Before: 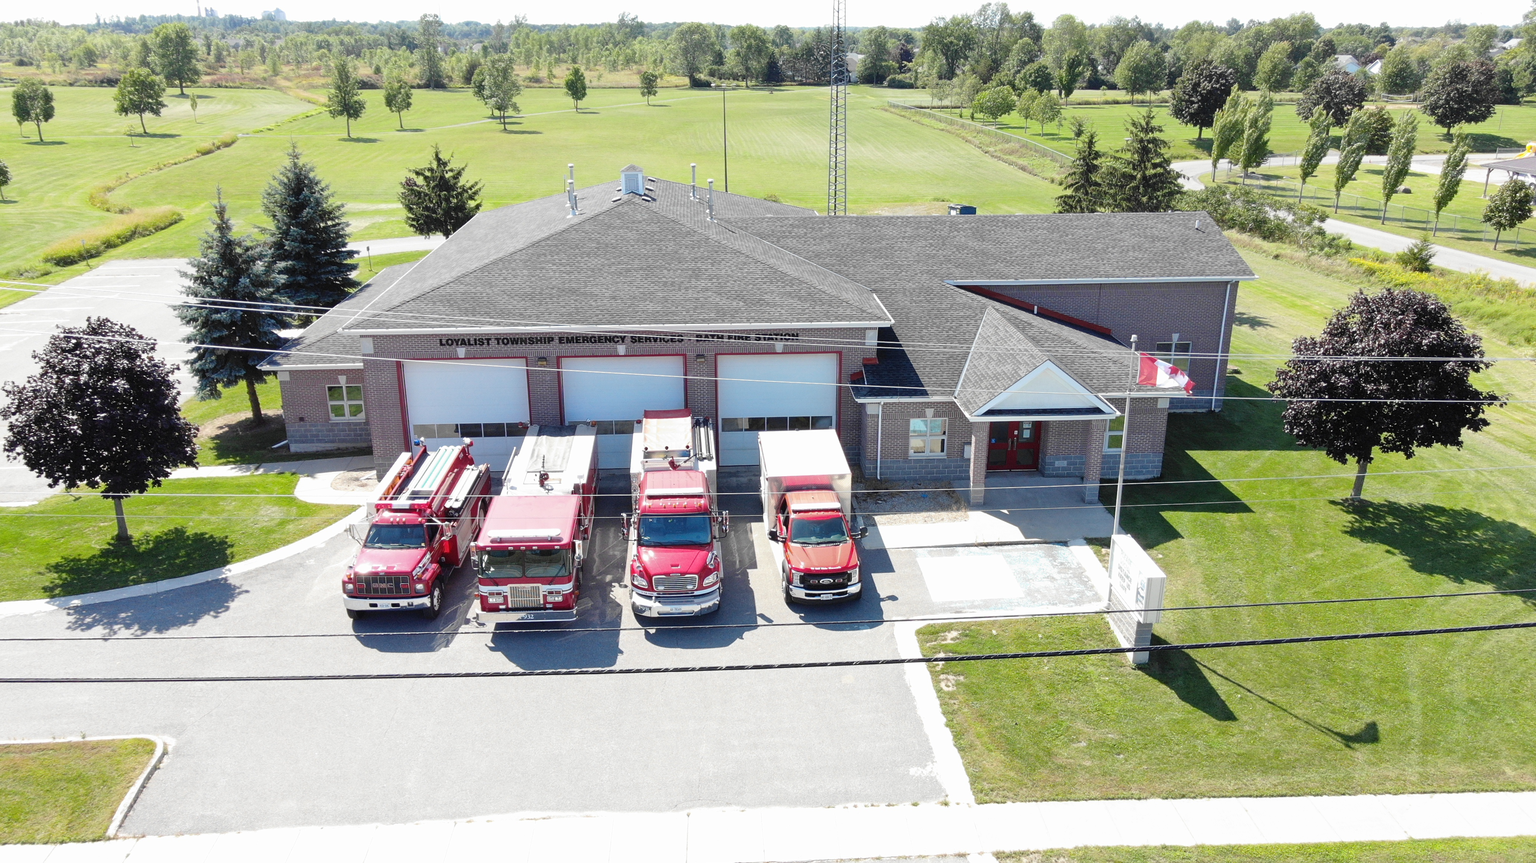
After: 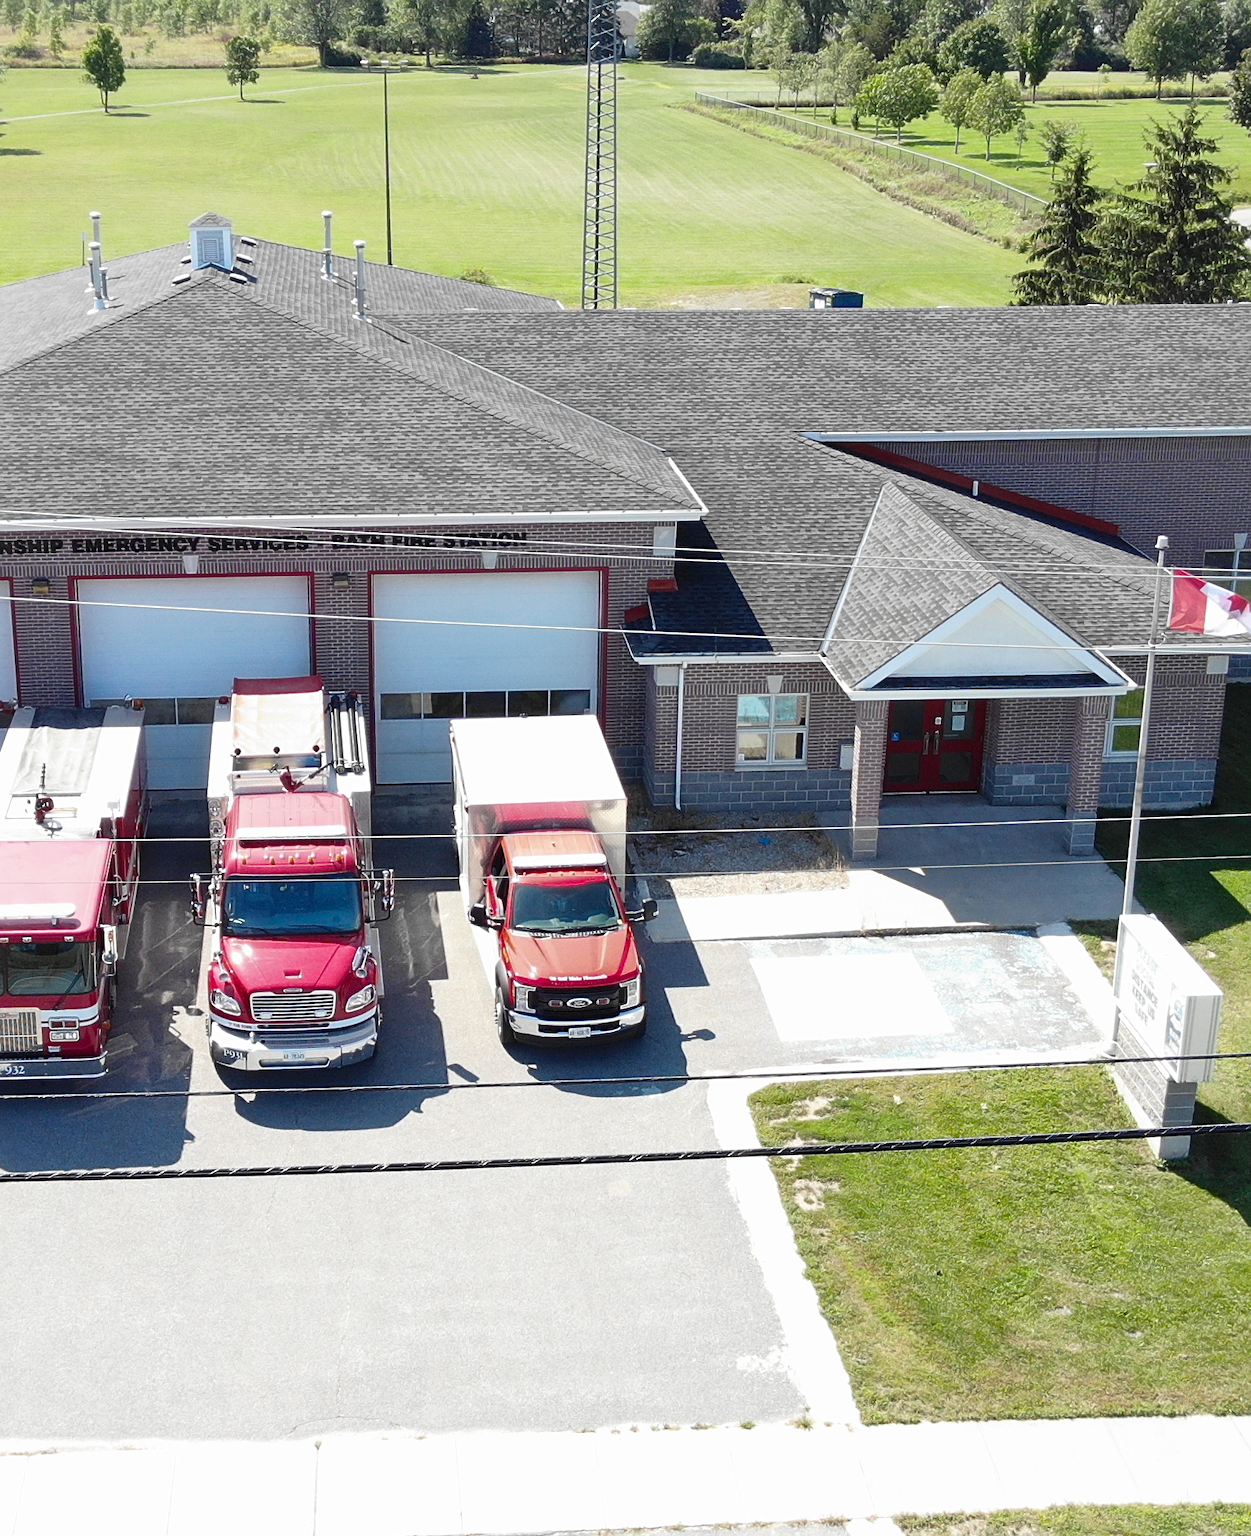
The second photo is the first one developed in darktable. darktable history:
crop: left 33.923%, top 6.075%, right 23.057%
sharpen: amount 0.205
tone curve: curves: ch0 [(0, 0) (0.003, 0.002) (0.011, 0.009) (0.025, 0.022) (0.044, 0.041) (0.069, 0.059) (0.1, 0.082) (0.136, 0.106) (0.177, 0.138) (0.224, 0.179) (0.277, 0.226) (0.335, 0.28) (0.399, 0.342) (0.468, 0.413) (0.543, 0.493) (0.623, 0.591) (0.709, 0.699) (0.801, 0.804) (0.898, 0.899) (1, 1)], color space Lab, independent channels, preserve colors none
